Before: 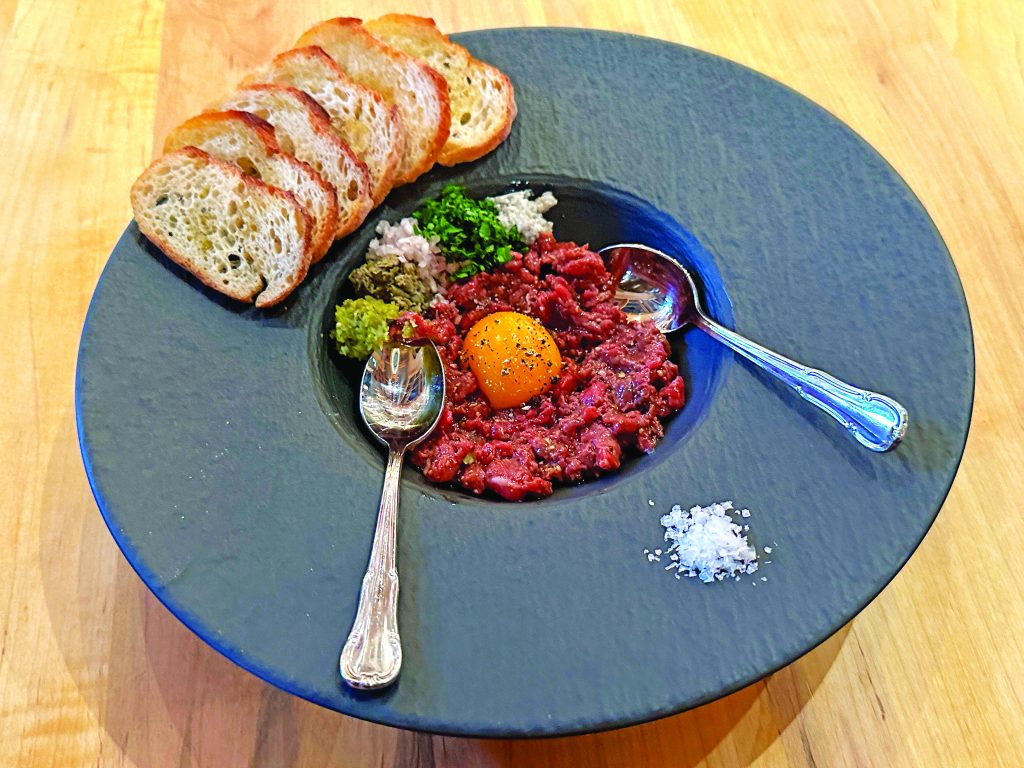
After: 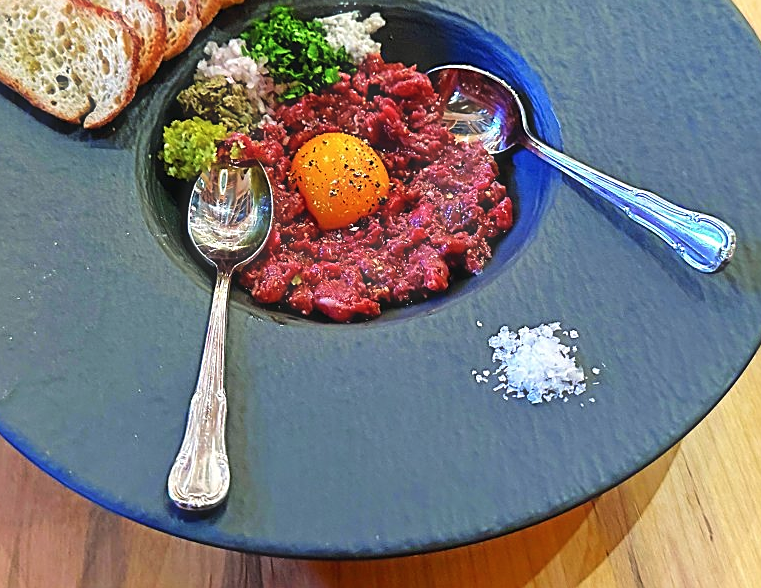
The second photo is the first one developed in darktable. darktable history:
sharpen: on, module defaults
crop: left 16.857%, top 23.345%, right 8.817%
haze removal: strength -0.107, compatibility mode true, adaptive false
